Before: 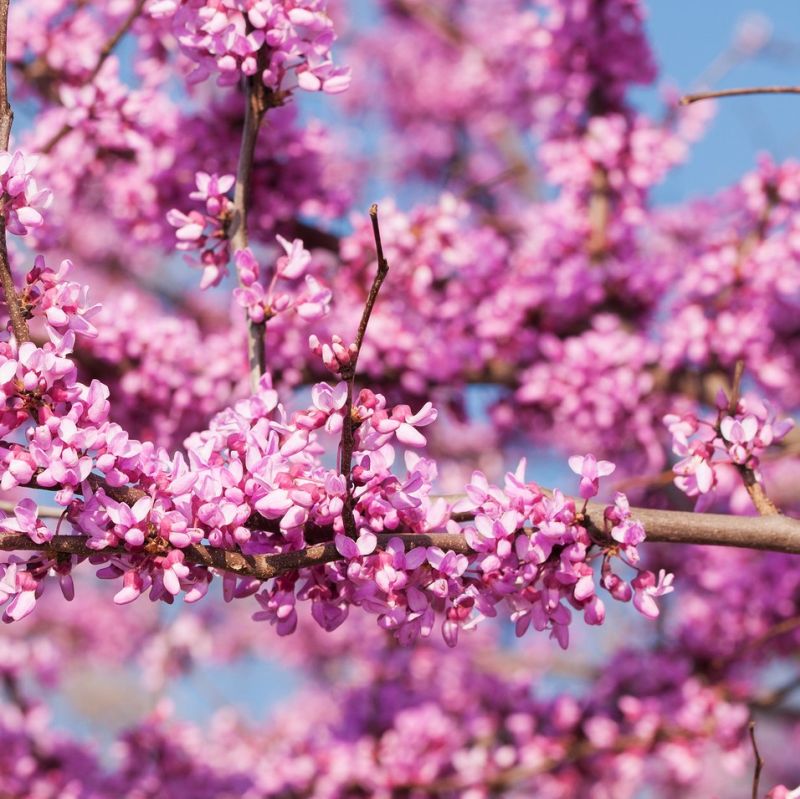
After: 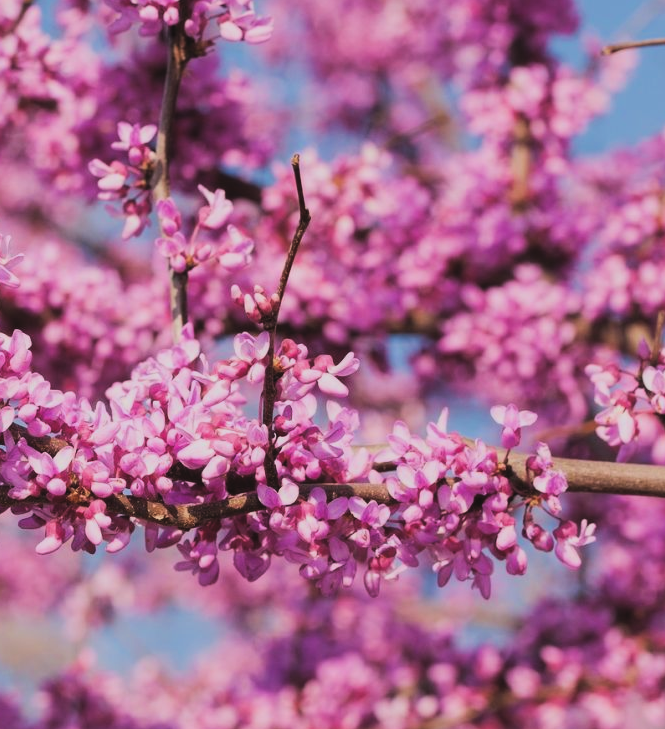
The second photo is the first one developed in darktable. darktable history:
color balance rgb: power › chroma 0.288%, power › hue 25.34°, global offset › luminance 0.478%, global offset › hue 61.94°, perceptual saturation grading › global saturation 0.89%, perceptual saturation grading › mid-tones 11.253%, perceptual brilliance grading › global brilliance -4.638%, perceptual brilliance grading › highlights 24.06%, perceptual brilliance grading › mid-tones 6.996%, perceptual brilliance grading › shadows -4.864%, global vibrance 20%
crop: left 9.795%, top 6.324%, right 7.044%, bottom 2.388%
filmic rgb: black relative exposure -7.65 EV, white relative exposure 4.56 EV, hardness 3.61, color science v6 (2022)
exposure: black level correction -0.015, exposure -0.518 EV, compensate highlight preservation false
